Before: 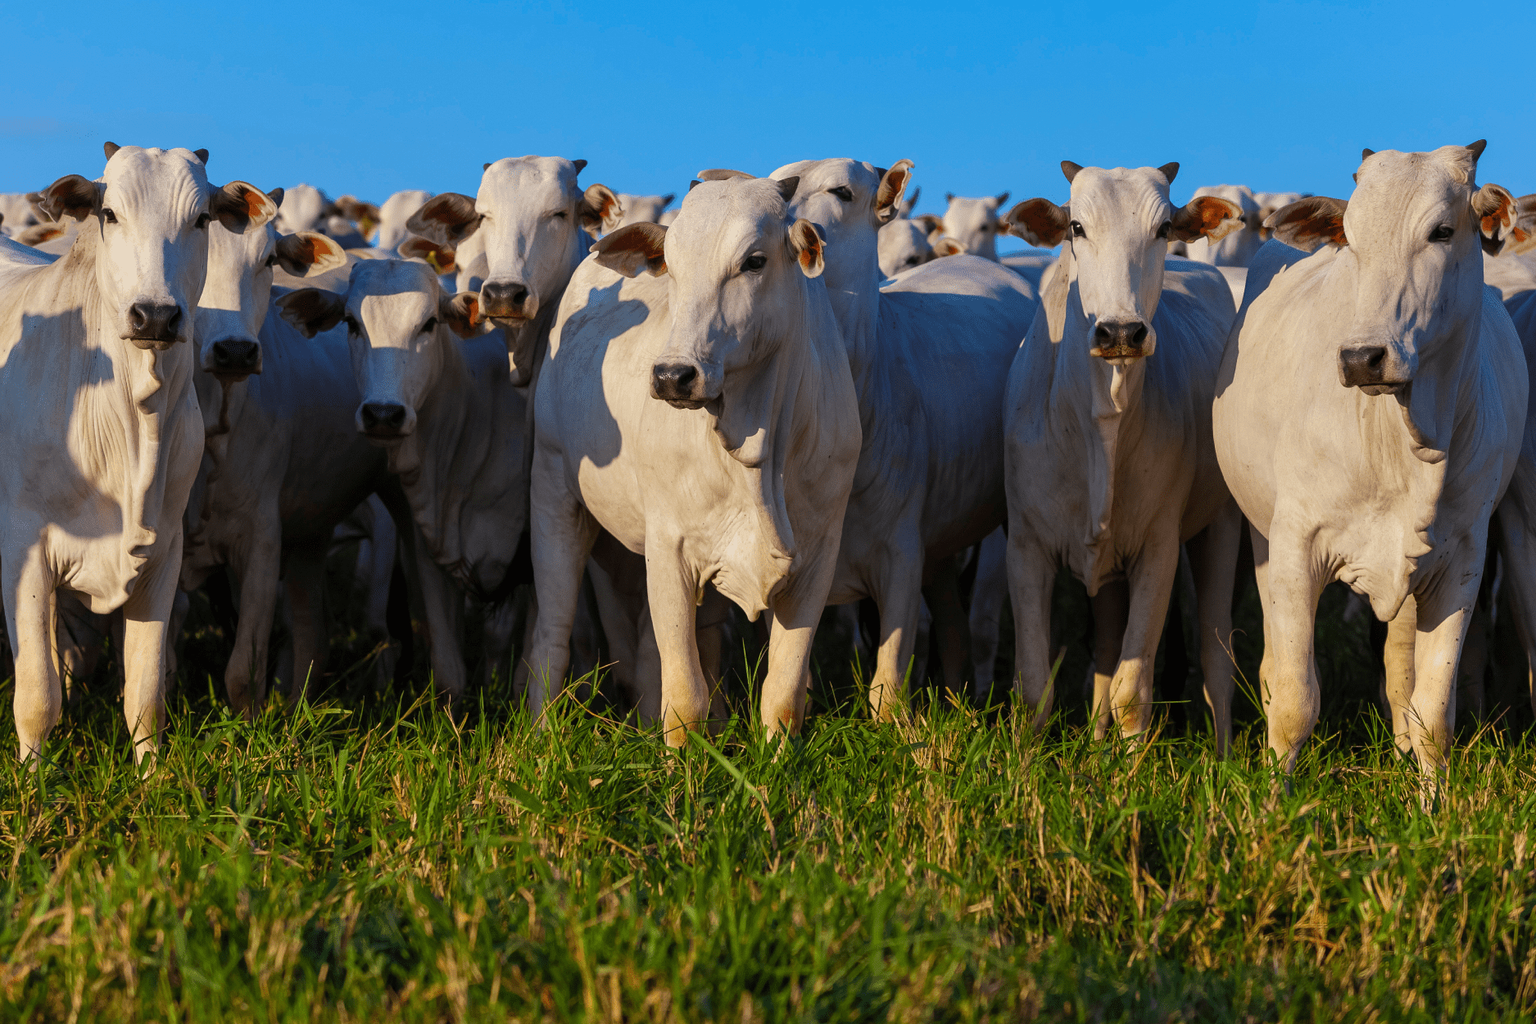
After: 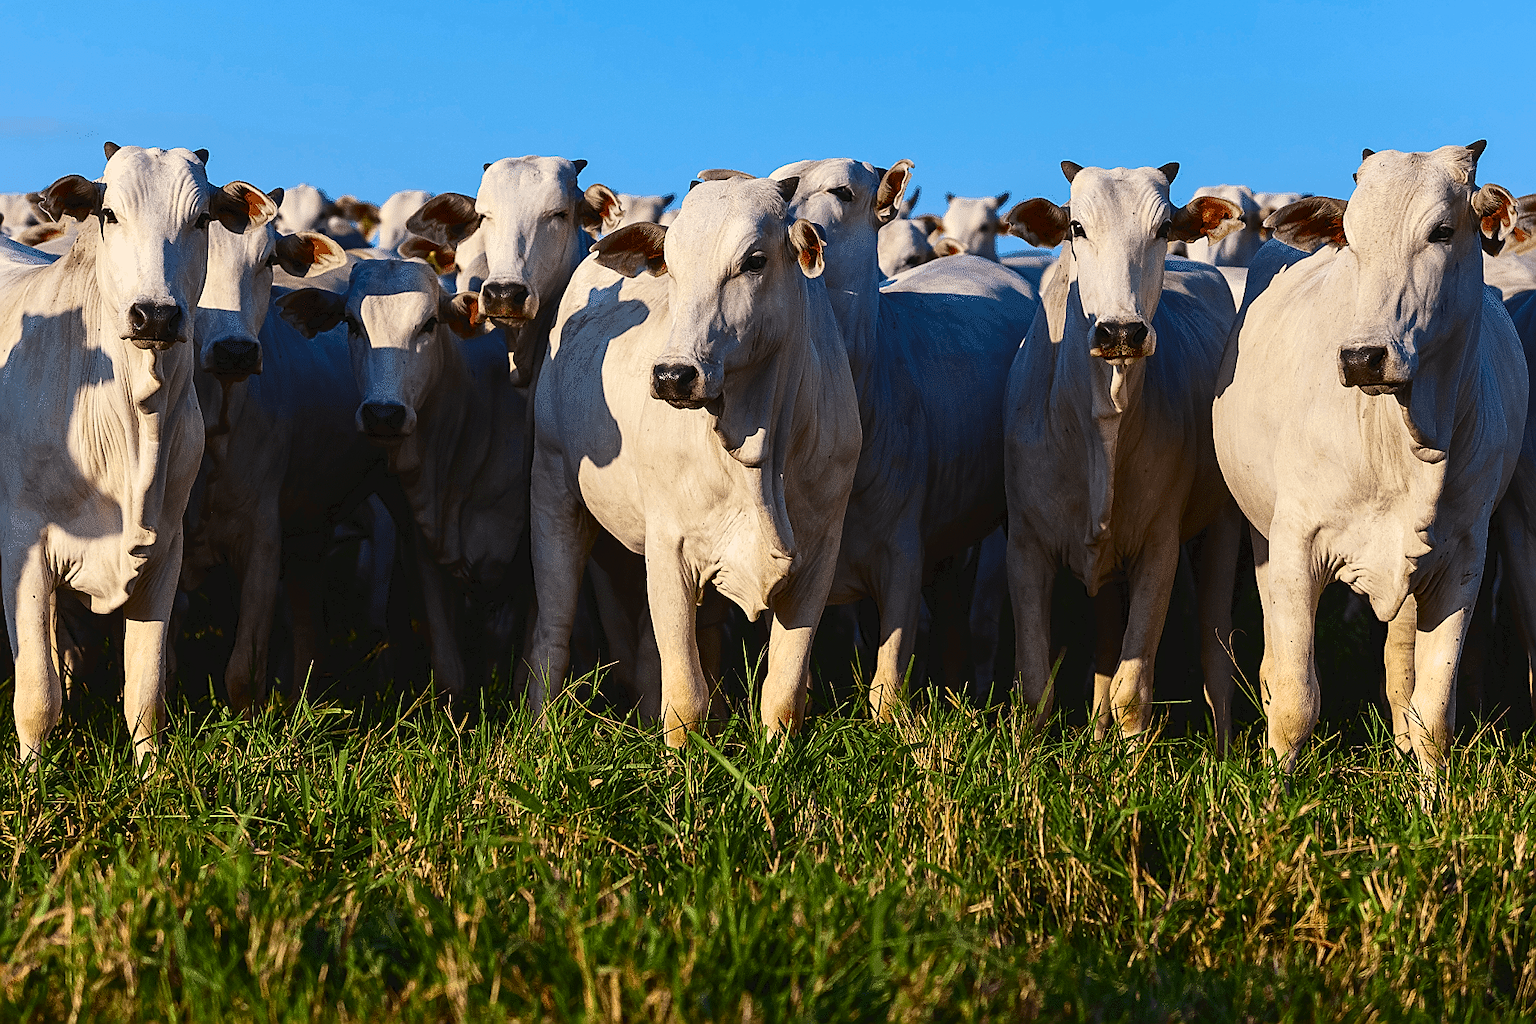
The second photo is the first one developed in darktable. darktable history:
tone curve: curves: ch0 [(0, 0) (0.003, 0.047) (0.011, 0.047) (0.025, 0.049) (0.044, 0.051) (0.069, 0.055) (0.1, 0.066) (0.136, 0.089) (0.177, 0.12) (0.224, 0.155) (0.277, 0.205) (0.335, 0.281) (0.399, 0.37) (0.468, 0.47) (0.543, 0.574) (0.623, 0.687) (0.709, 0.801) (0.801, 0.89) (0.898, 0.963) (1, 1)], color space Lab, independent channels, preserve colors none
sharpen: radius 1.363, amount 1.252, threshold 0.708
